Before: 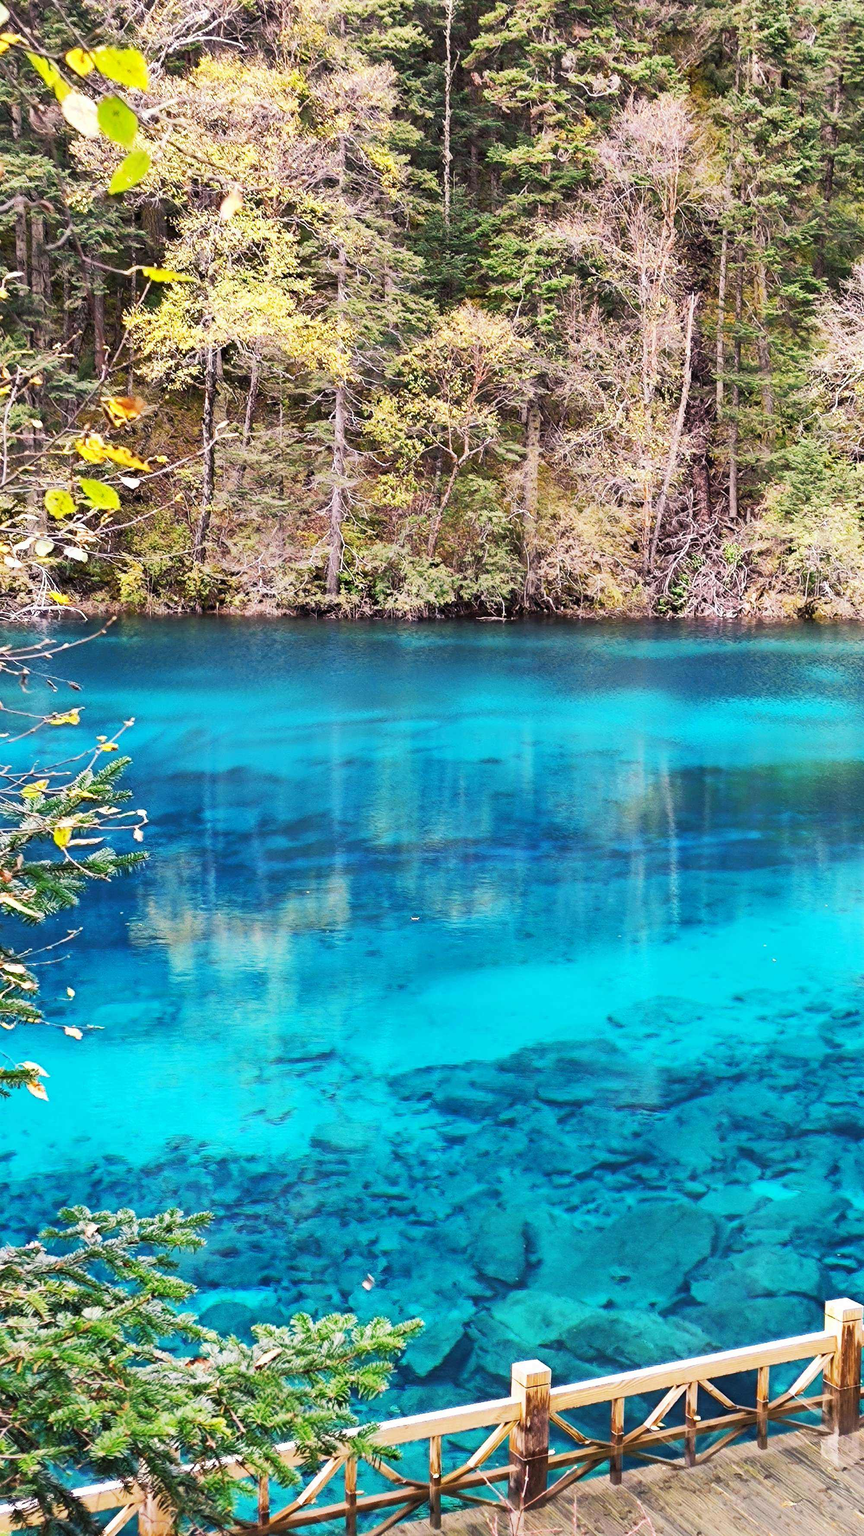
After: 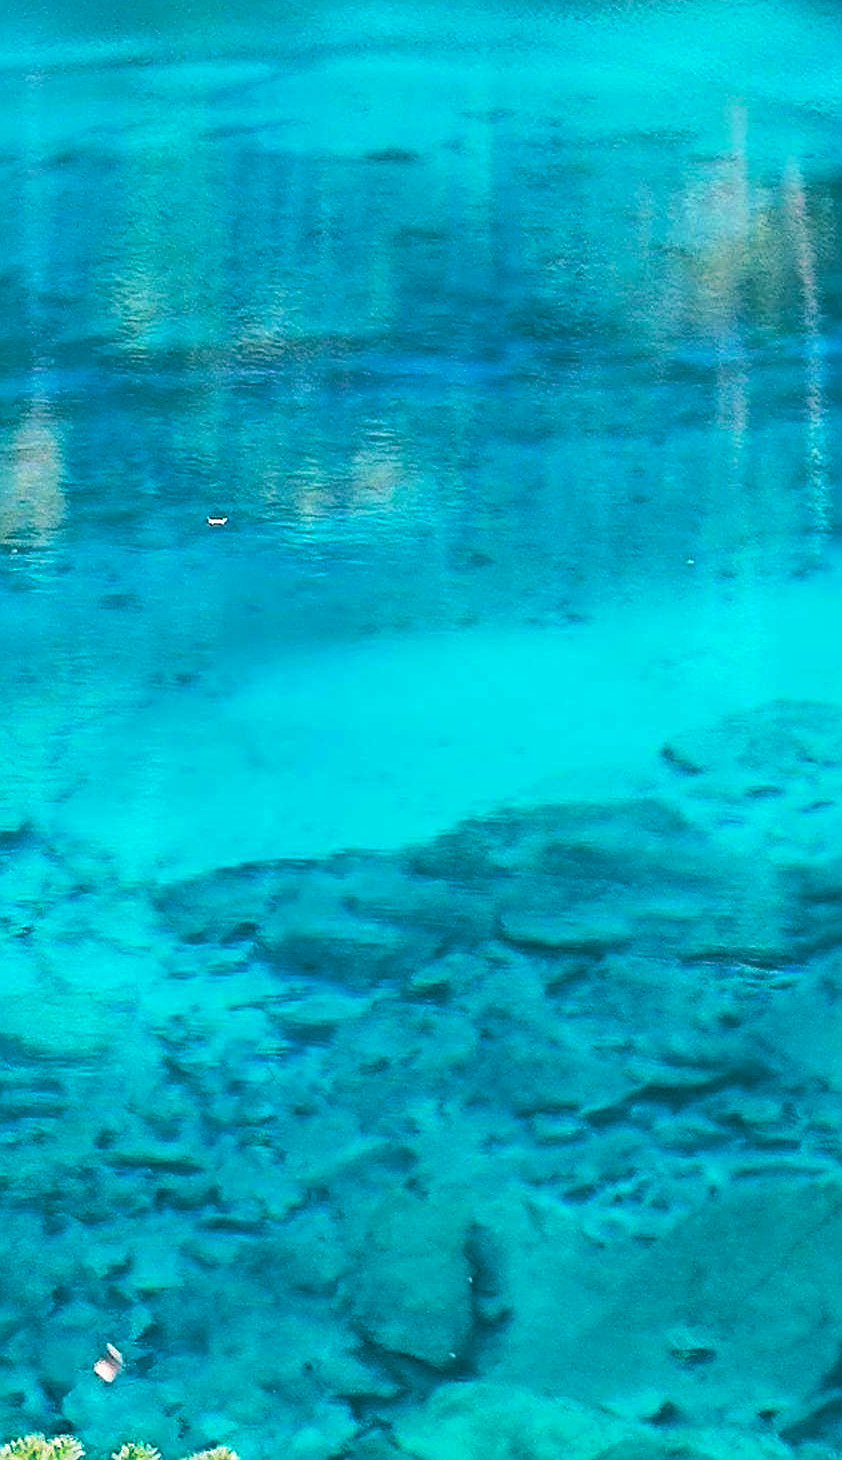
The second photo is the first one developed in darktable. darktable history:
split-toning: shadows › hue 186.43°, highlights › hue 49.29°, compress 30.29%
sharpen: on, module defaults
crop: left 37.221%, top 45.169%, right 20.63%, bottom 13.777%
color calibration: output R [0.946, 0.065, -0.013, 0], output G [-0.246, 1.264, -0.017, 0], output B [0.046, -0.098, 1.05, 0], illuminant custom, x 0.344, y 0.359, temperature 5045.54 K
